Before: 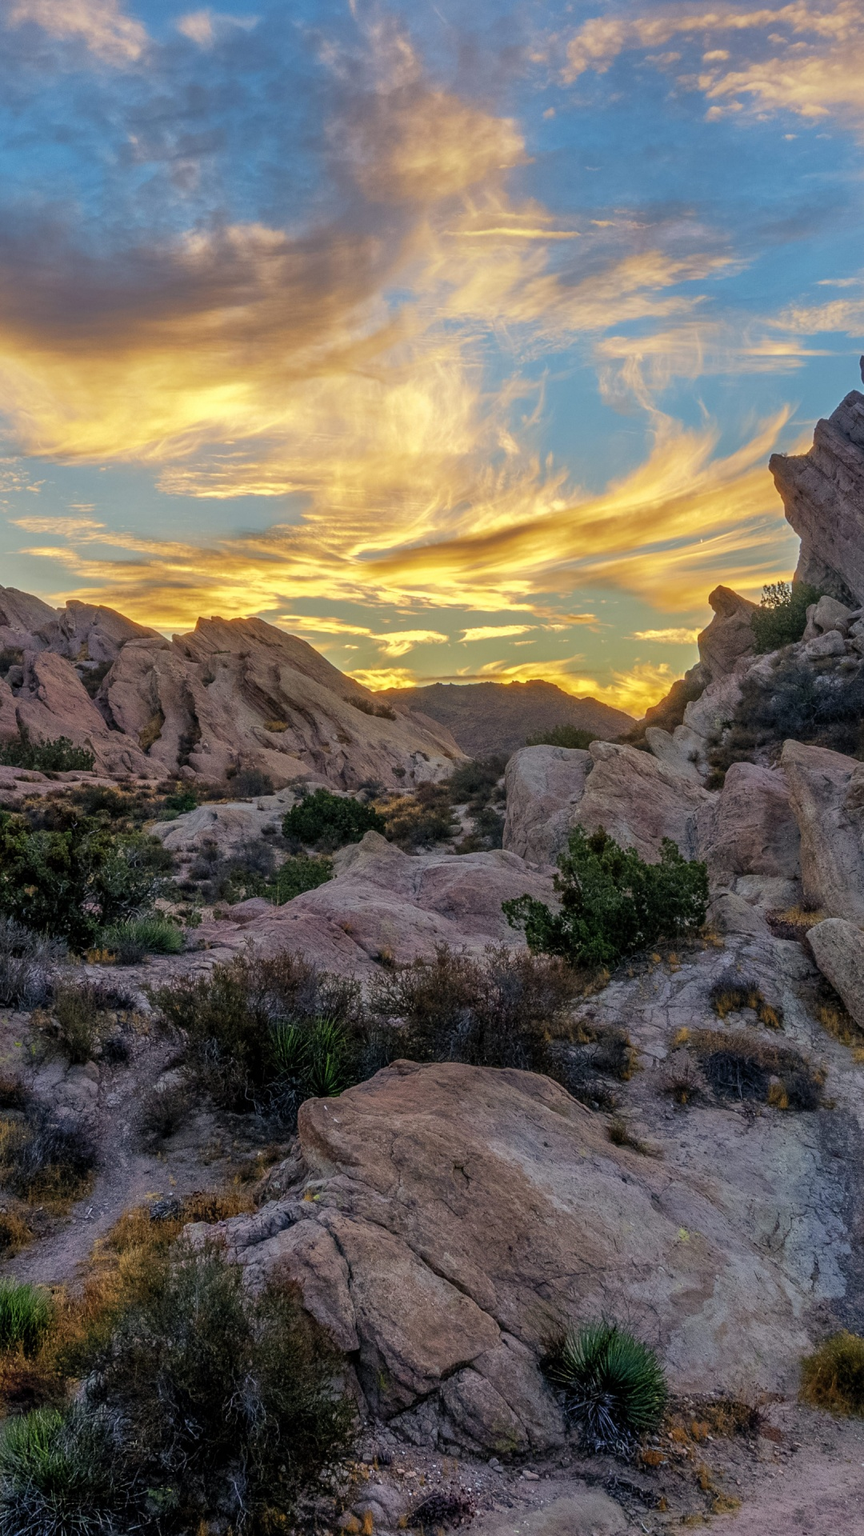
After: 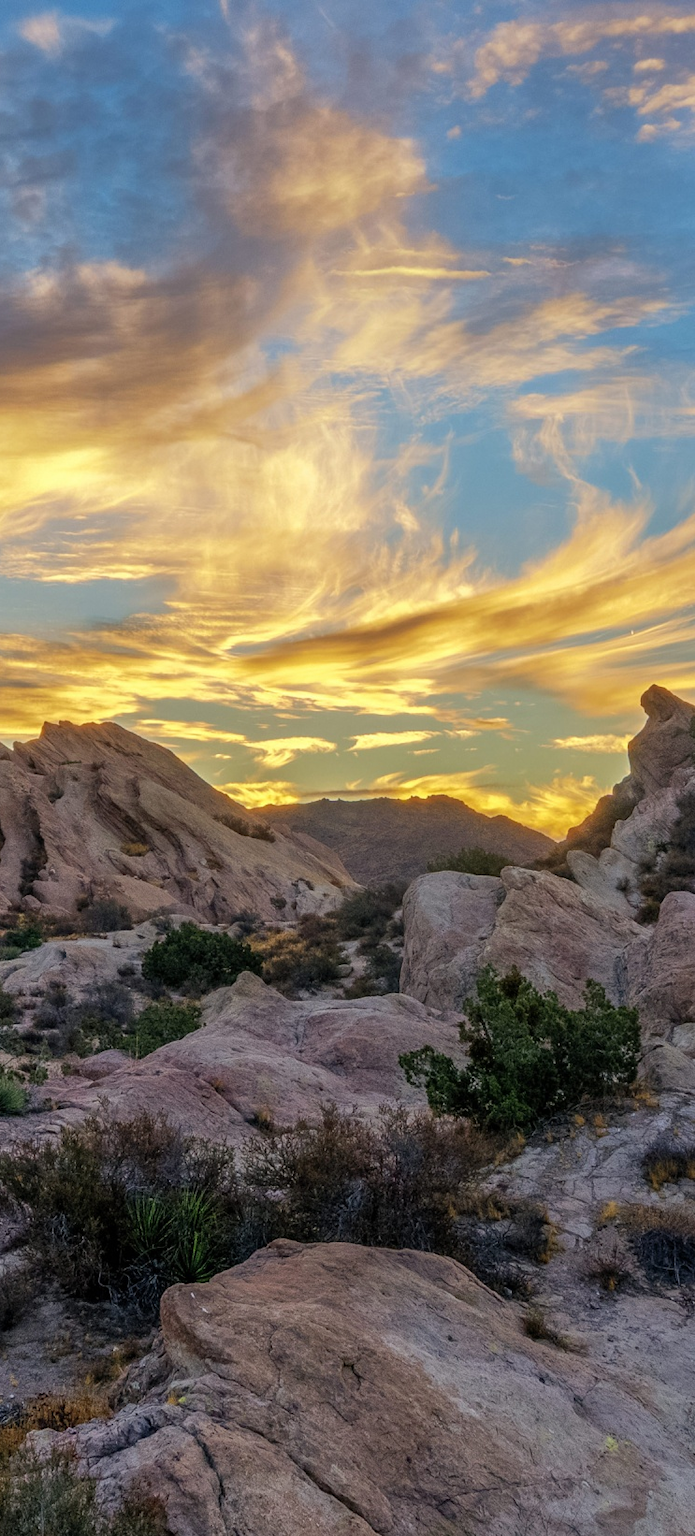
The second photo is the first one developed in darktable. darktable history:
crop: left 18.686%, right 12.336%, bottom 14.436%
